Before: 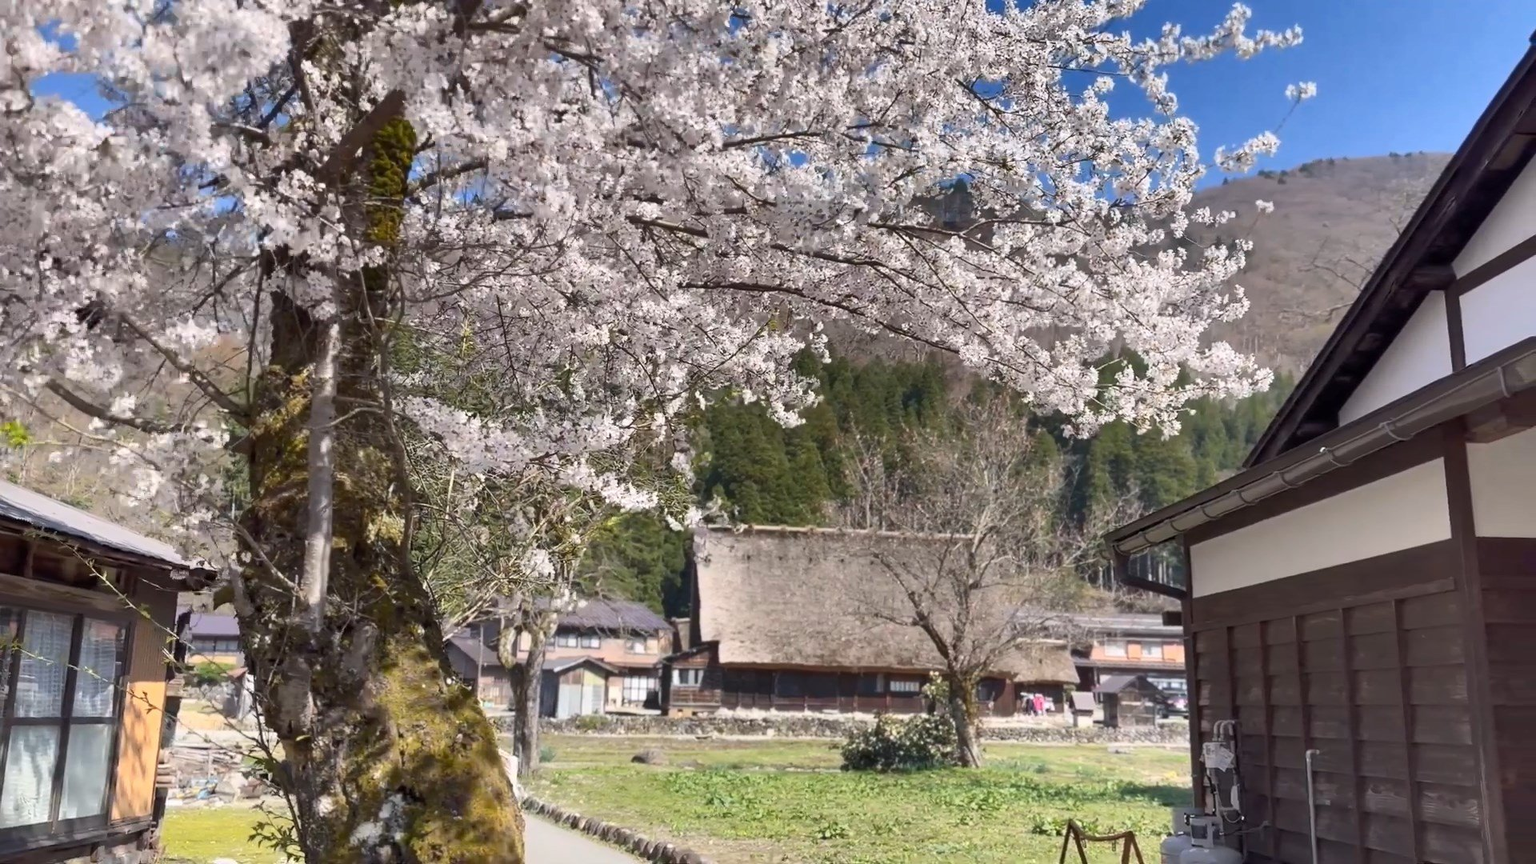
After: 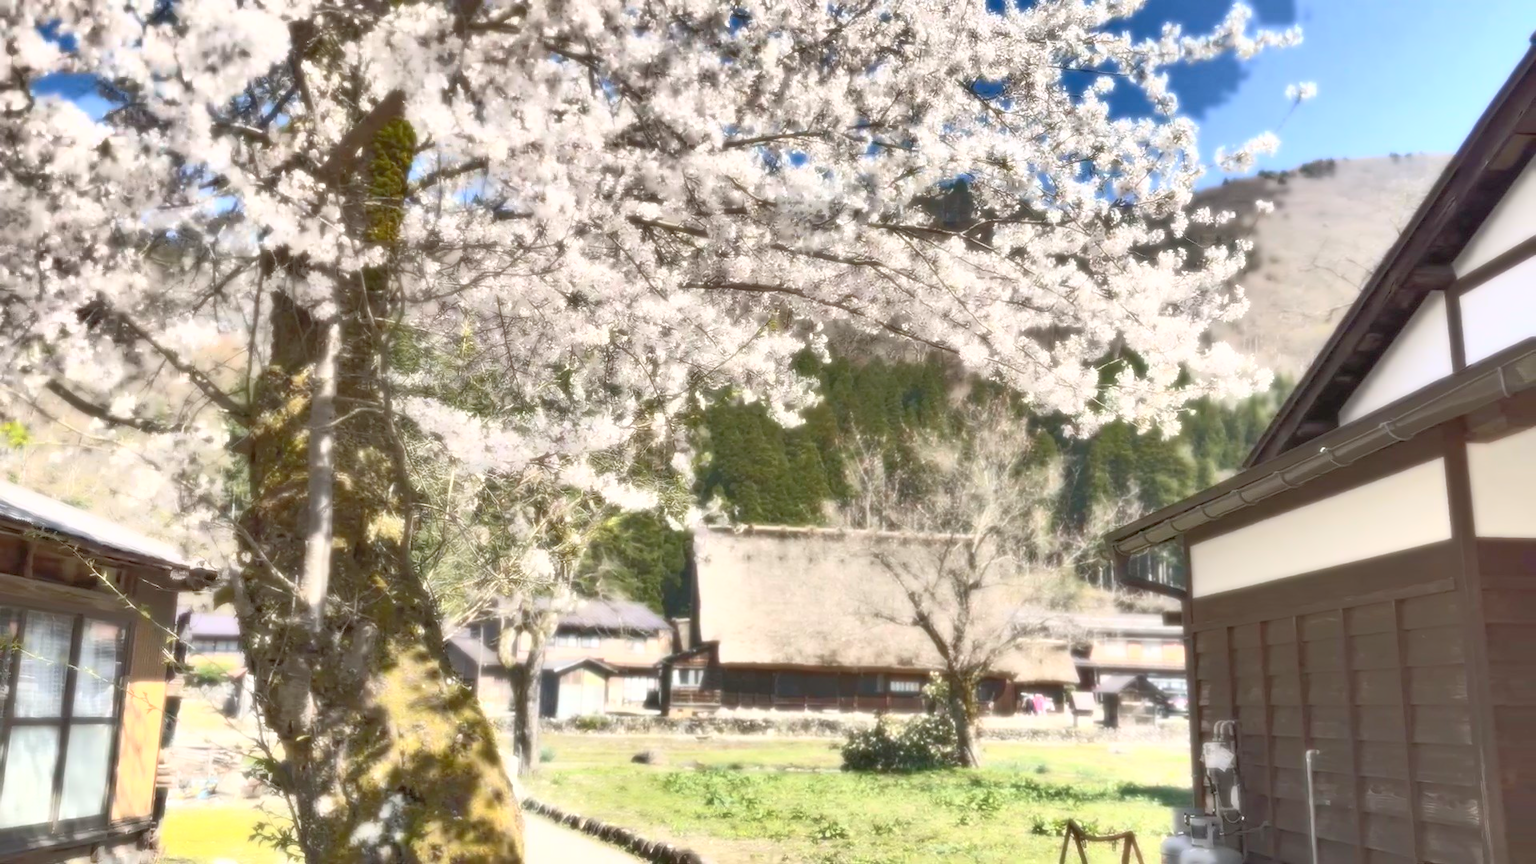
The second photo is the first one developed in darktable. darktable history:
color balance: mode lift, gamma, gain (sRGB), lift [1.04, 1, 1, 0.97], gamma [1.01, 1, 1, 0.97], gain [0.96, 1, 1, 0.97]
rgb curve: curves: ch0 [(0, 0) (0.072, 0.166) (0.217, 0.293) (0.414, 0.42) (1, 1)], compensate middle gray true, preserve colors basic power
shadows and highlights: shadows 24.5, highlights -78.15, soften with gaussian
exposure: exposure 0.376 EV, compensate highlight preservation false
bloom: size 0%, threshold 54.82%, strength 8.31%
